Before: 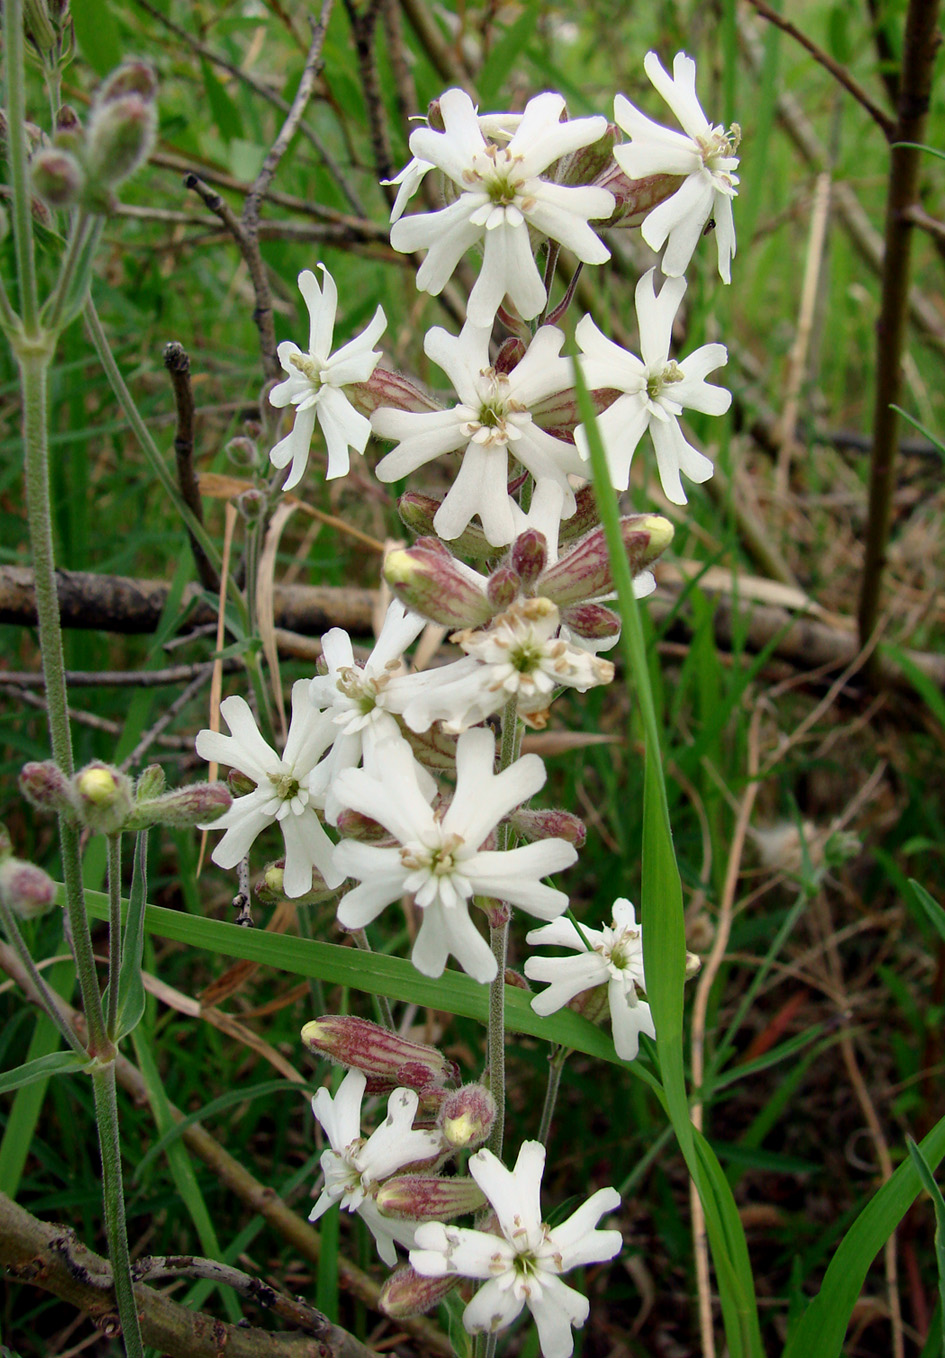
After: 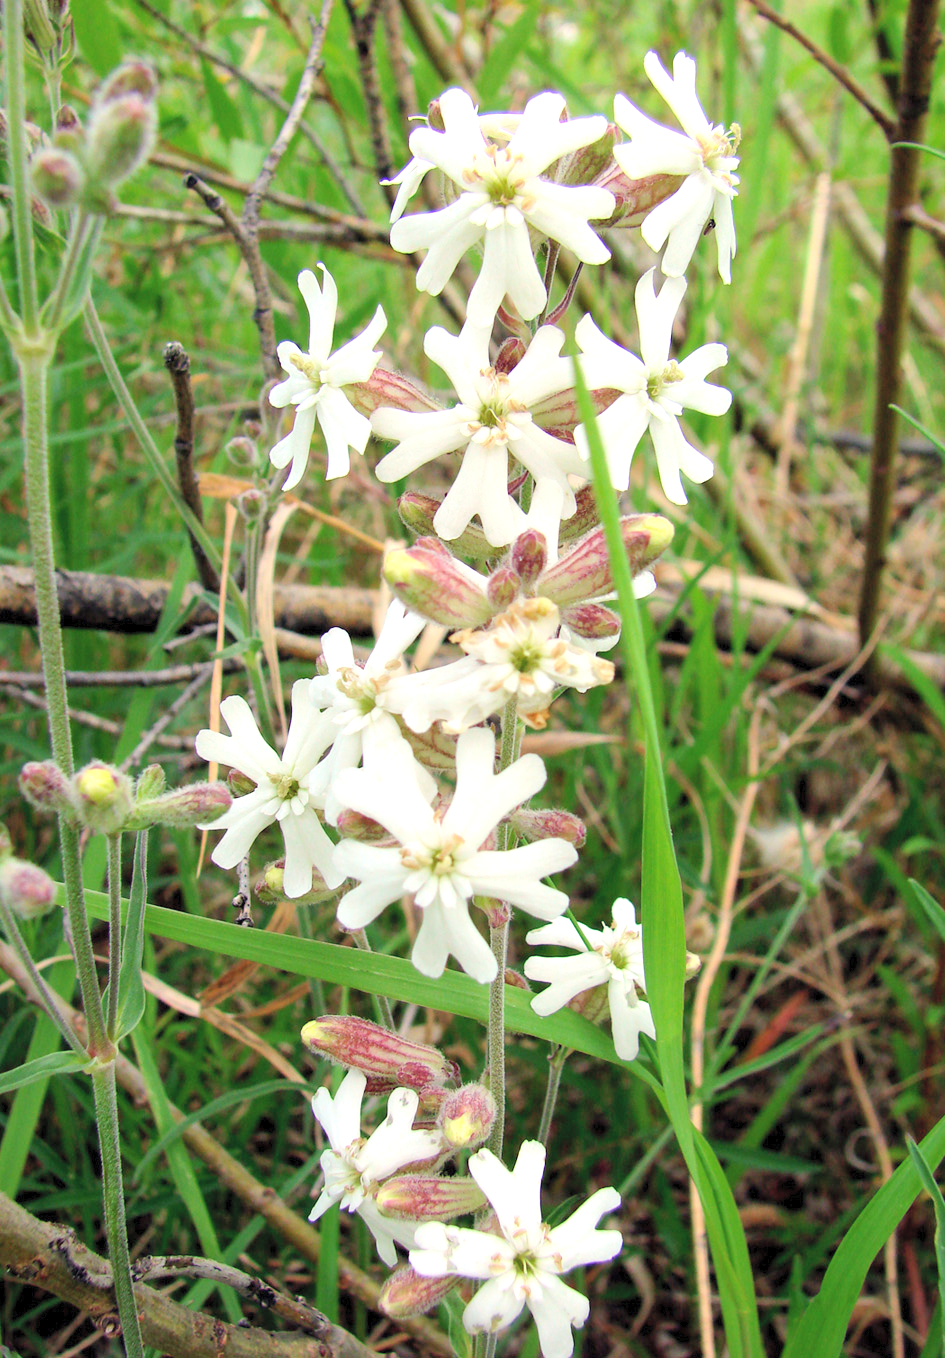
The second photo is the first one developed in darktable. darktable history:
exposure: exposure 0.6 EV, compensate highlight preservation false
contrast brightness saturation: contrast 0.1, brightness 0.3, saturation 0.14
